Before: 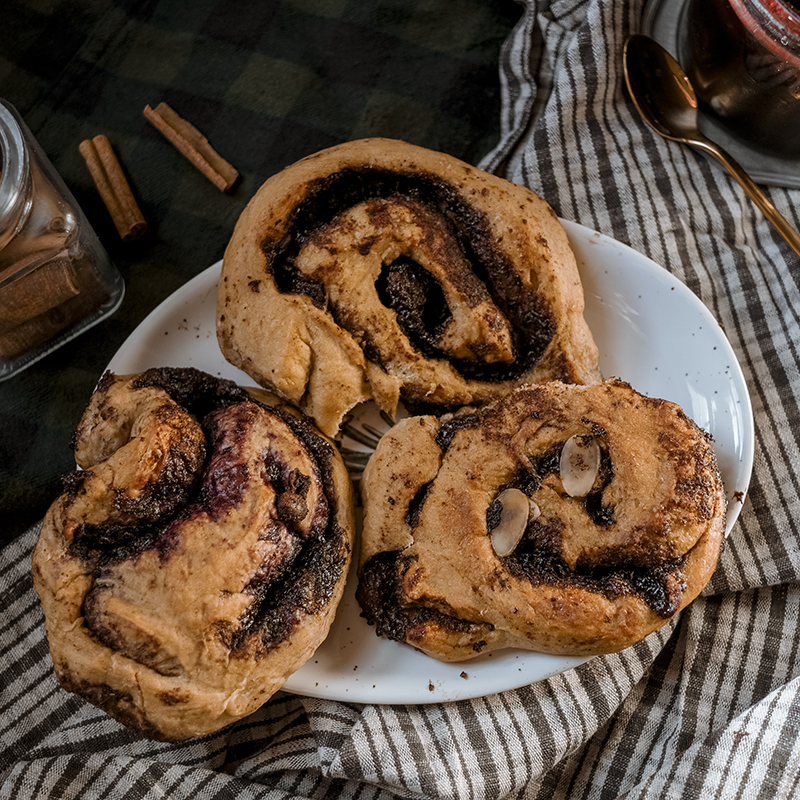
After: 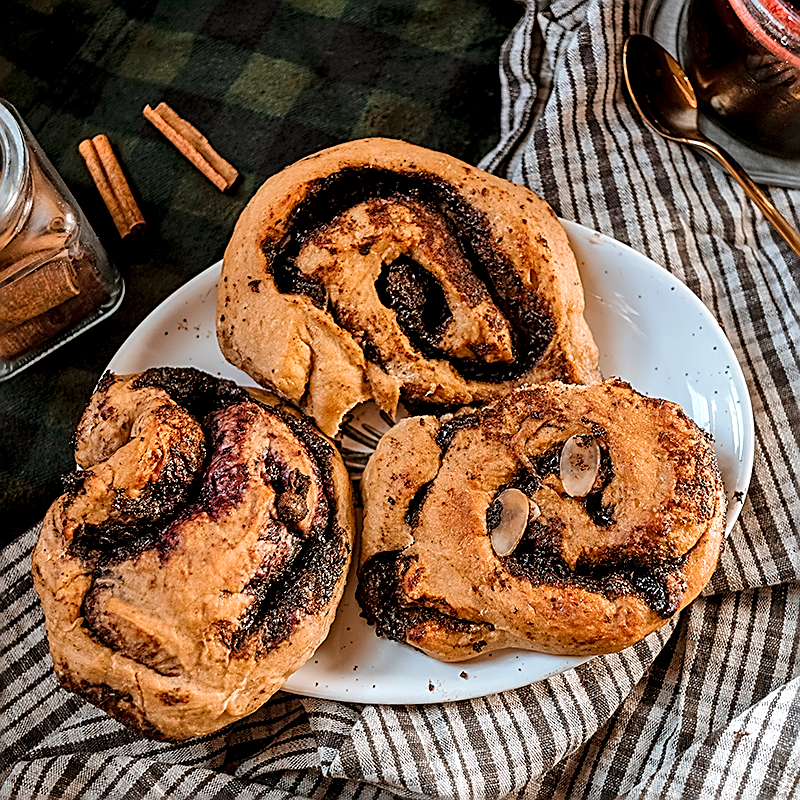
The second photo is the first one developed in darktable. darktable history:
sharpen: amount 1.001
local contrast: highlights 104%, shadows 101%, detail 119%, midtone range 0.2
levels: black 0.052%, levels [0, 0.435, 0.917]
shadows and highlights: radius 100.41, shadows 50.82, highlights -65.05, soften with gaussian
color correction: highlights b* -0.023
